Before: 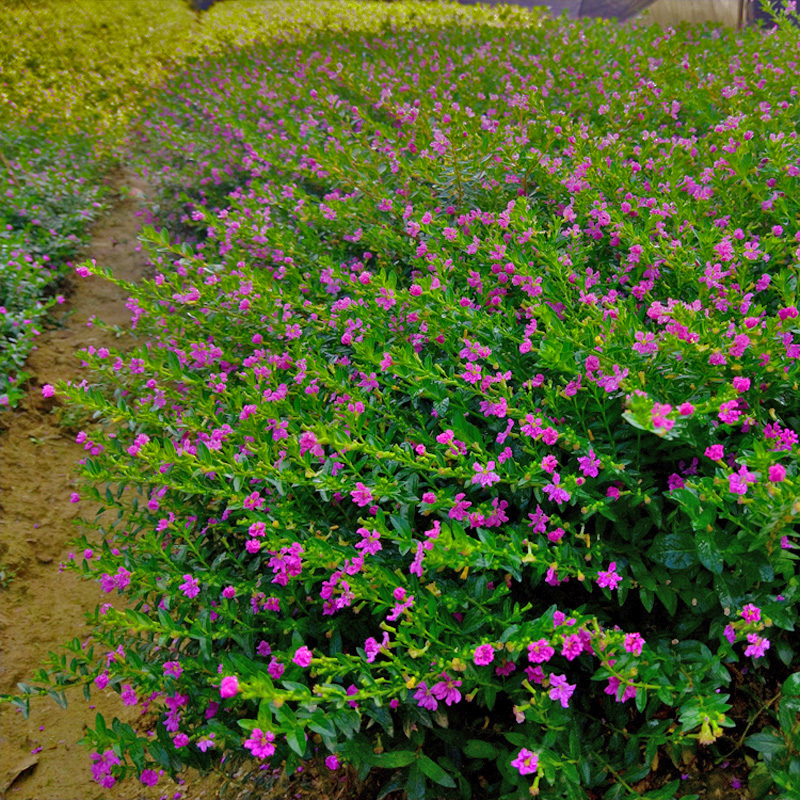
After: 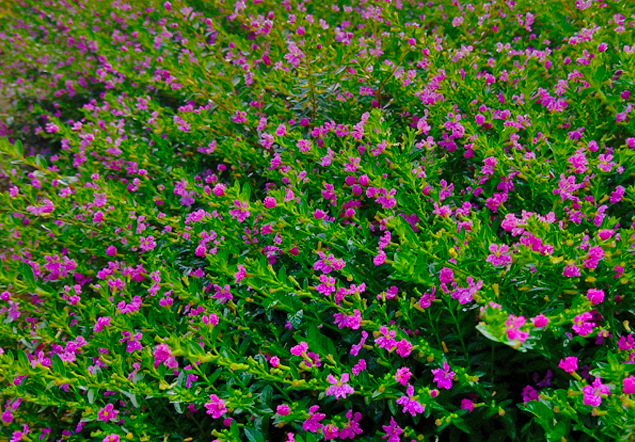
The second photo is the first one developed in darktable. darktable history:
haze removal: compatibility mode true, adaptive false
crop: left 18.371%, top 11.079%, right 2.241%, bottom 33.591%
base curve: curves: ch0 [(0, 0) (0.073, 0.04) (0.157, 0.139) (0.492, 0.492) (0.758, 0.758) (1, 1)], preserve colors none
